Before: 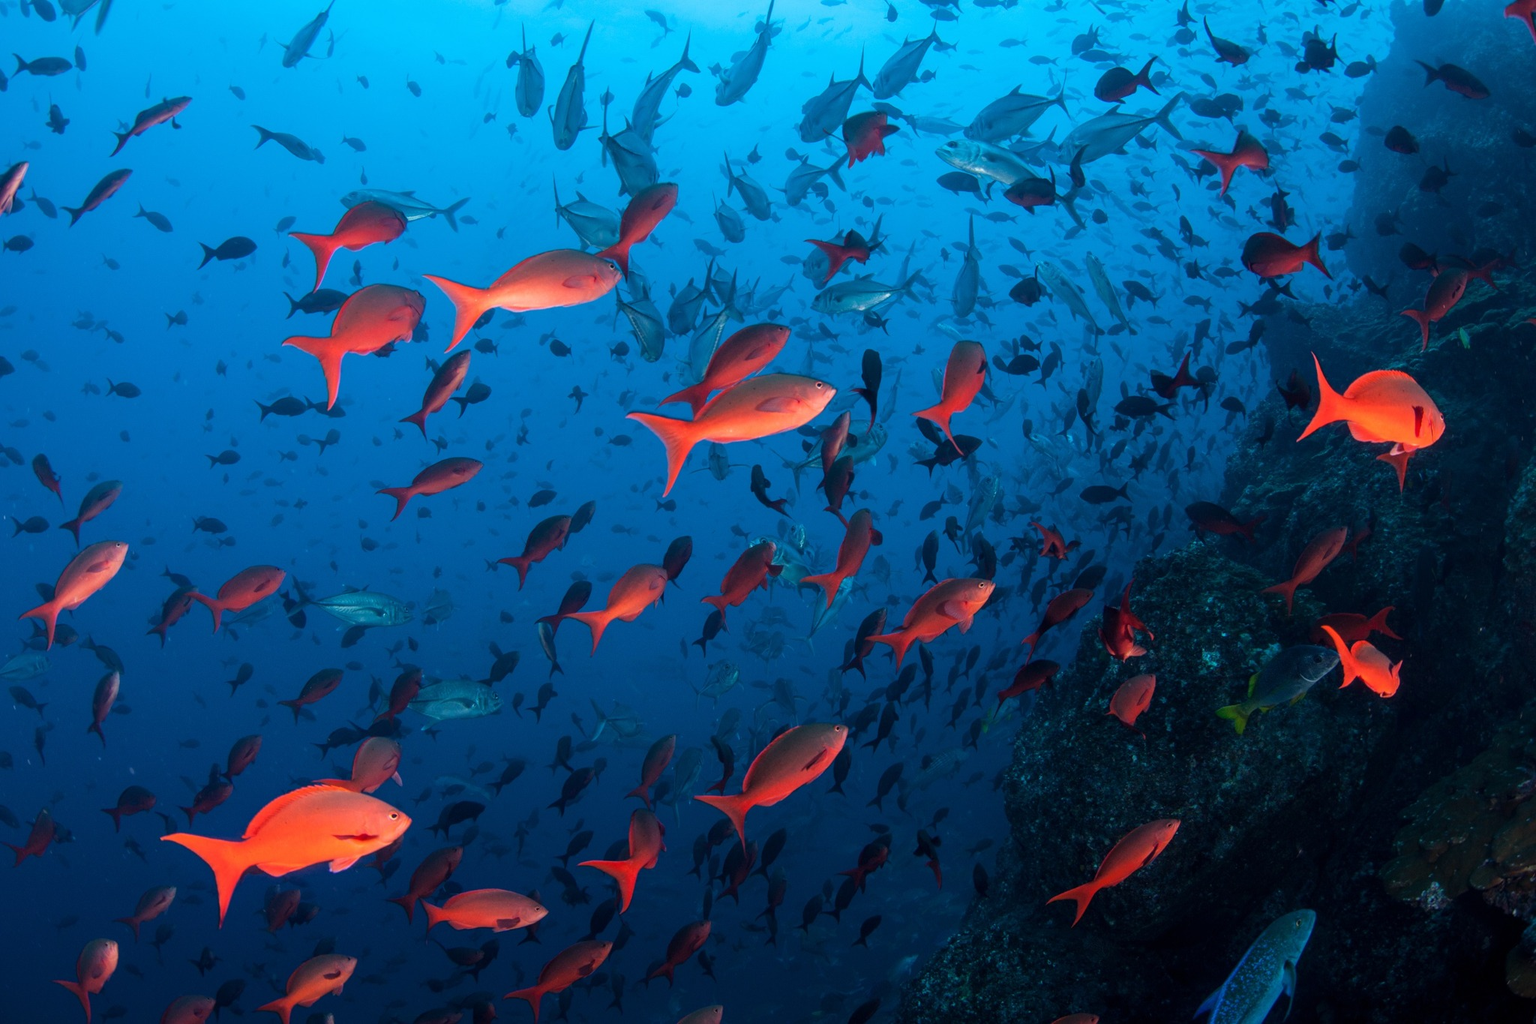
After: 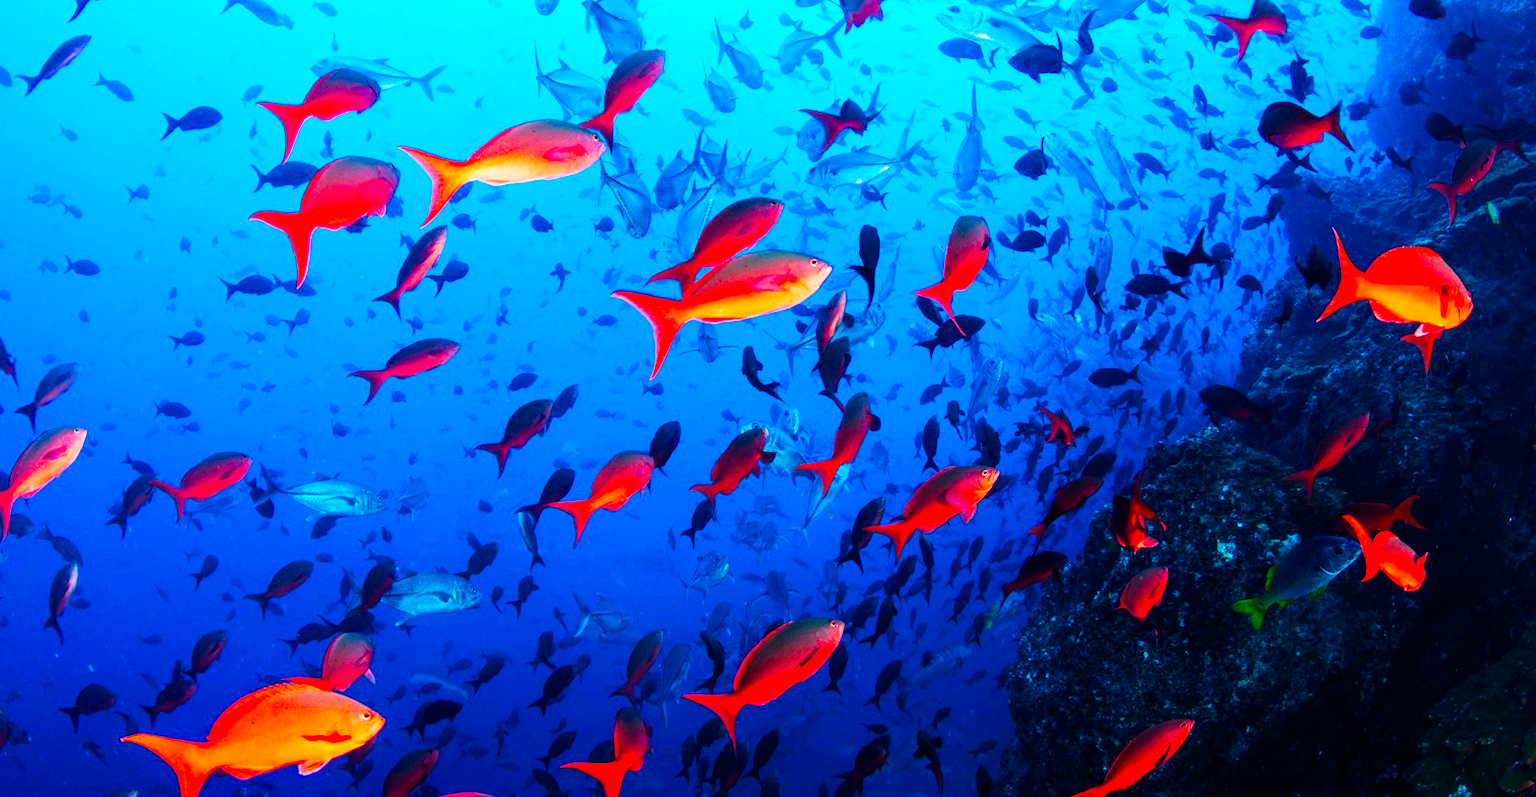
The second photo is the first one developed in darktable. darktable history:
crop and rotate: left 2.991%, top 13.302%, right 1.981%, bottom 12.636%
base curve: curves: ch0 [(0, 0) (0.007, 0.004) (0.027, 0.03) (0.046, 0.07) (0.207, 0.54) (0.442, 0.872) (0.673, 0.972) (1, 1)], preserve colors none
color balance rgb: linear chroma grading › global chroma 15%, perceptual saturation grading › global saturation 30%
contrast brightness saturation: contrast 0.08, saturation 0.2
